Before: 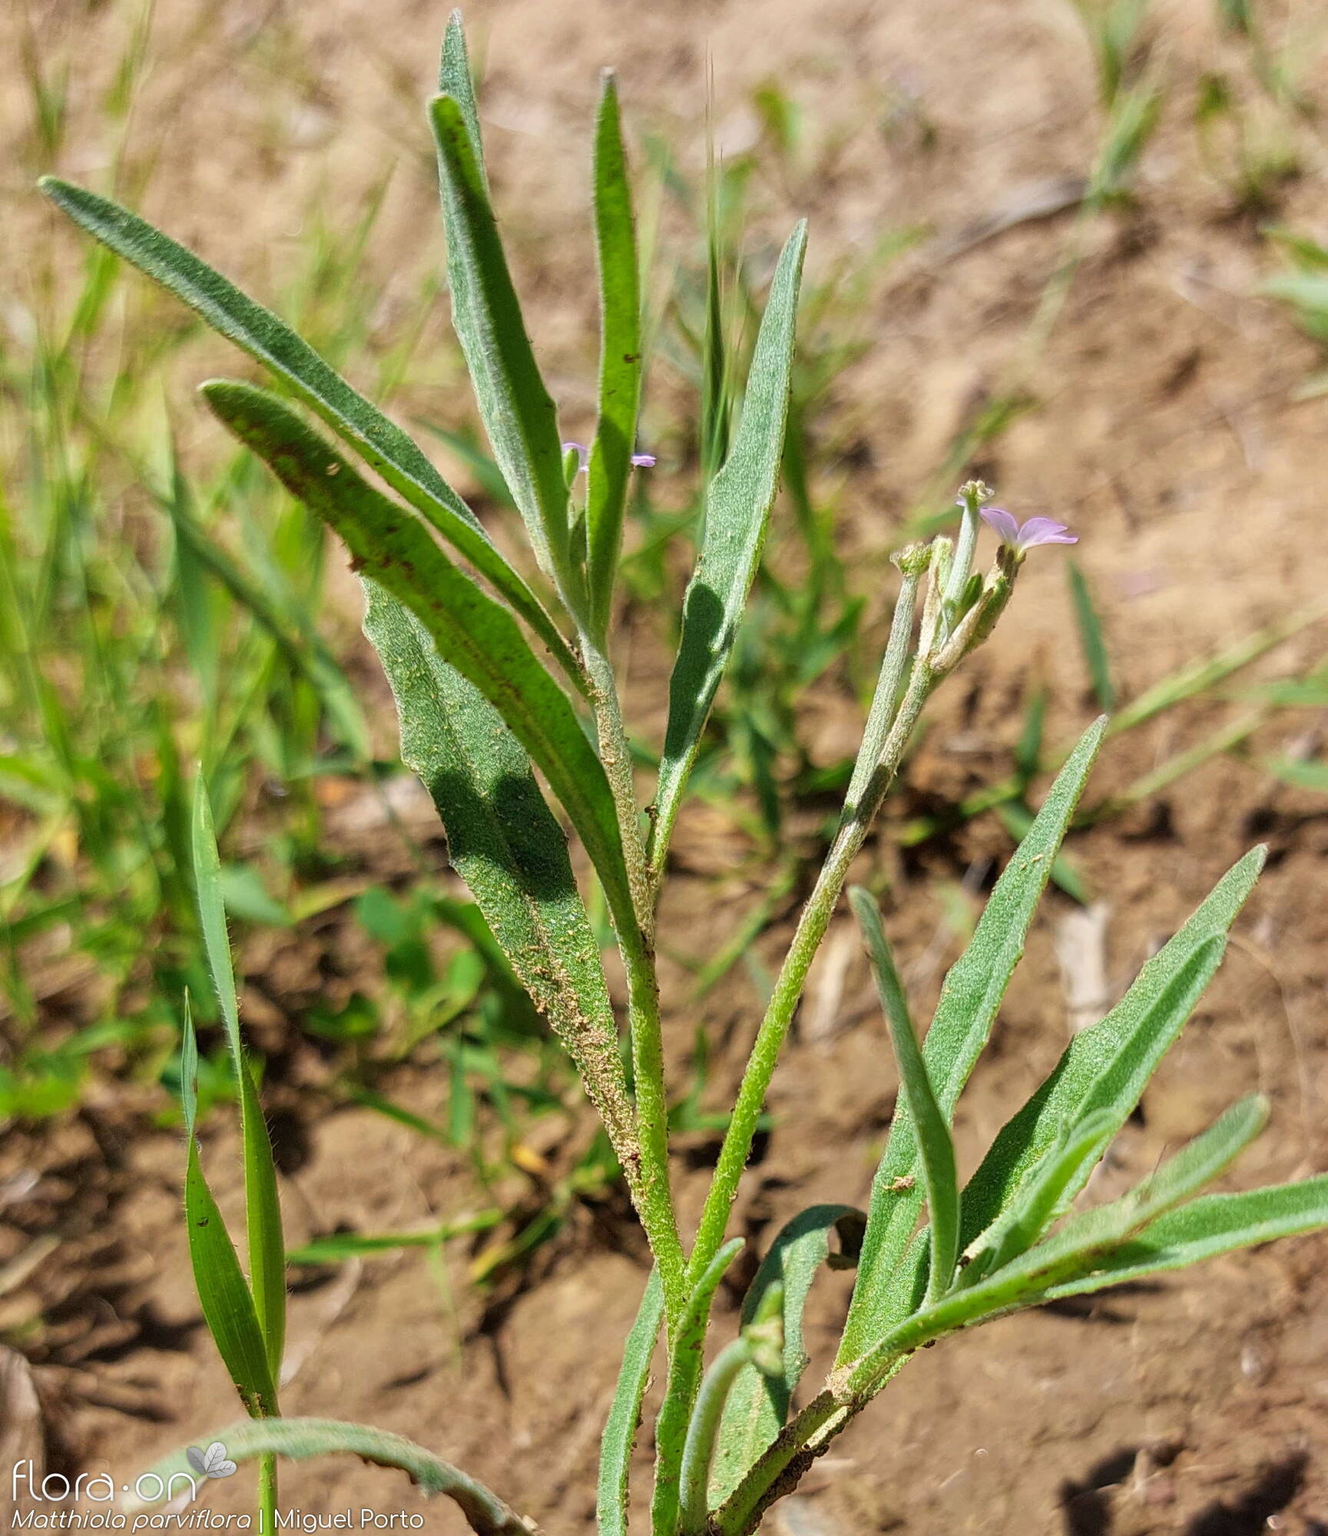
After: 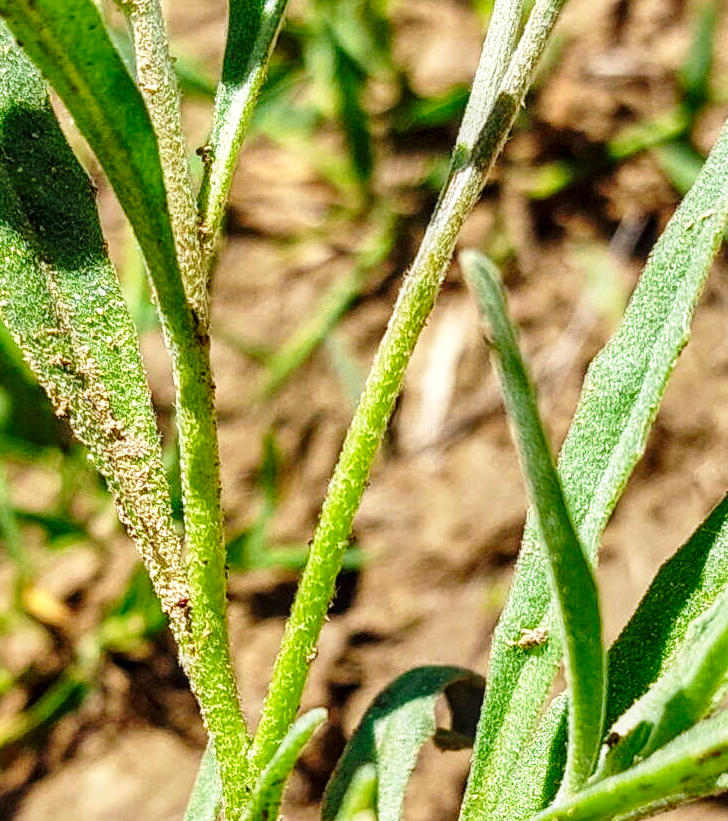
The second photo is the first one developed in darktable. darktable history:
white balance: emerald 1
local contrast: detail 130%
base curve: curves: ch0 [(0, 0) (0.028, 0.03) (0.121, 0.232) (0.46, 0.748) (0.859, 0.968) (1, 1)], preserve colors none
shadows and highlights: shadows 53, soften with gaussian
crop: left 37.221%, top 45.169%, right 20.63%, bottom 13.777%
